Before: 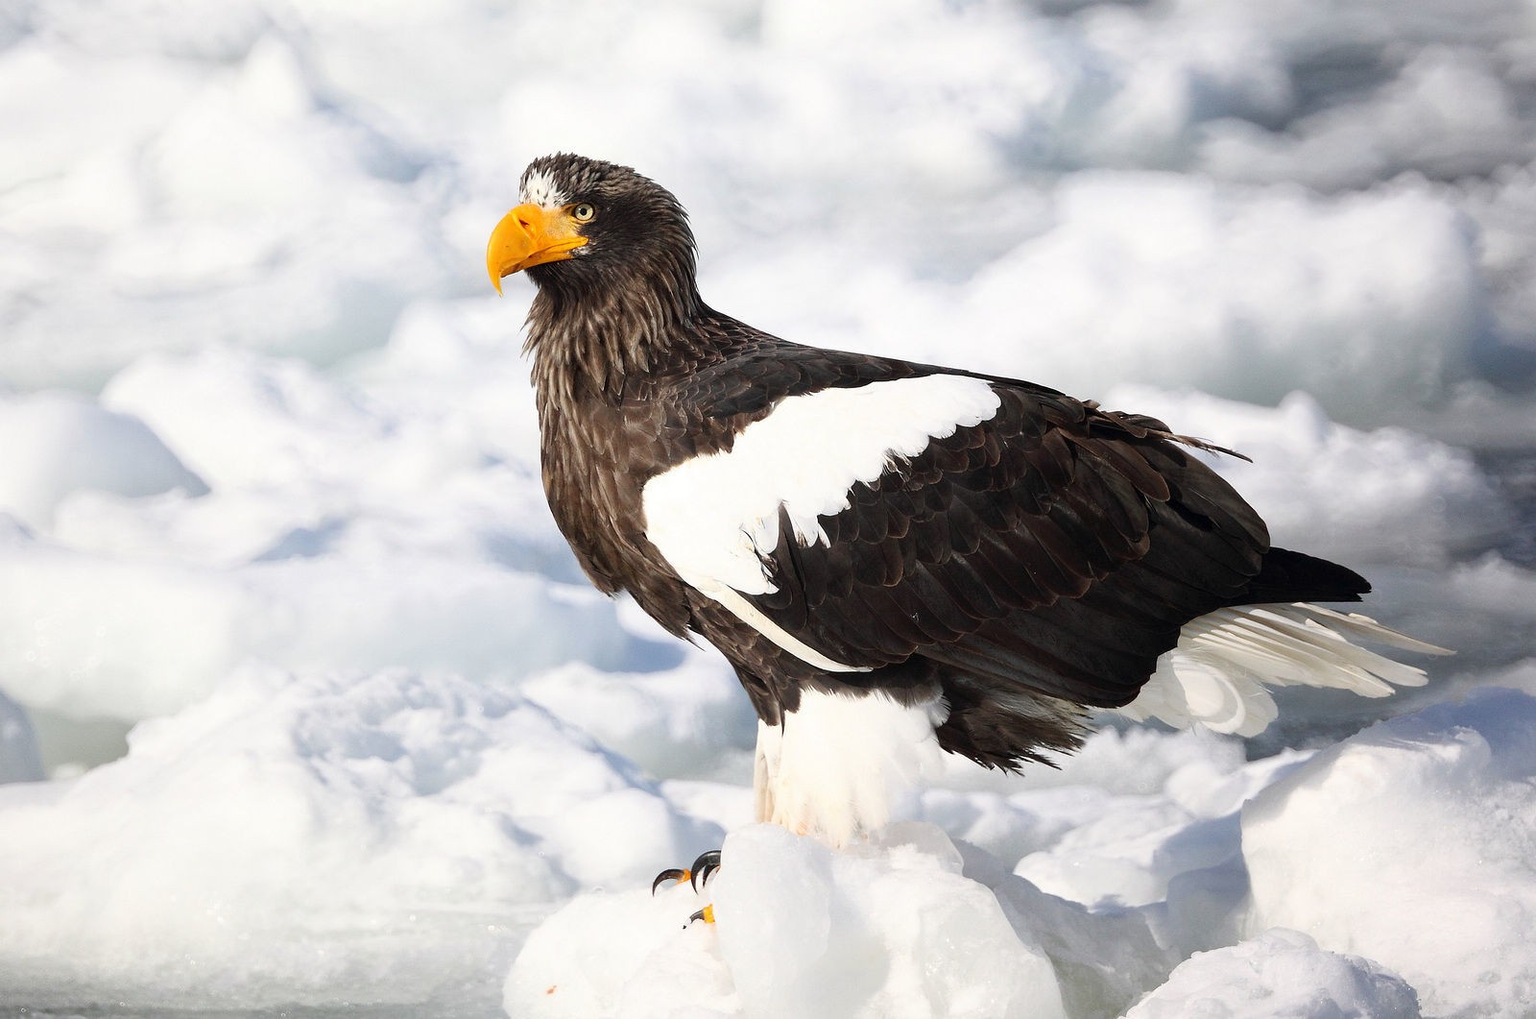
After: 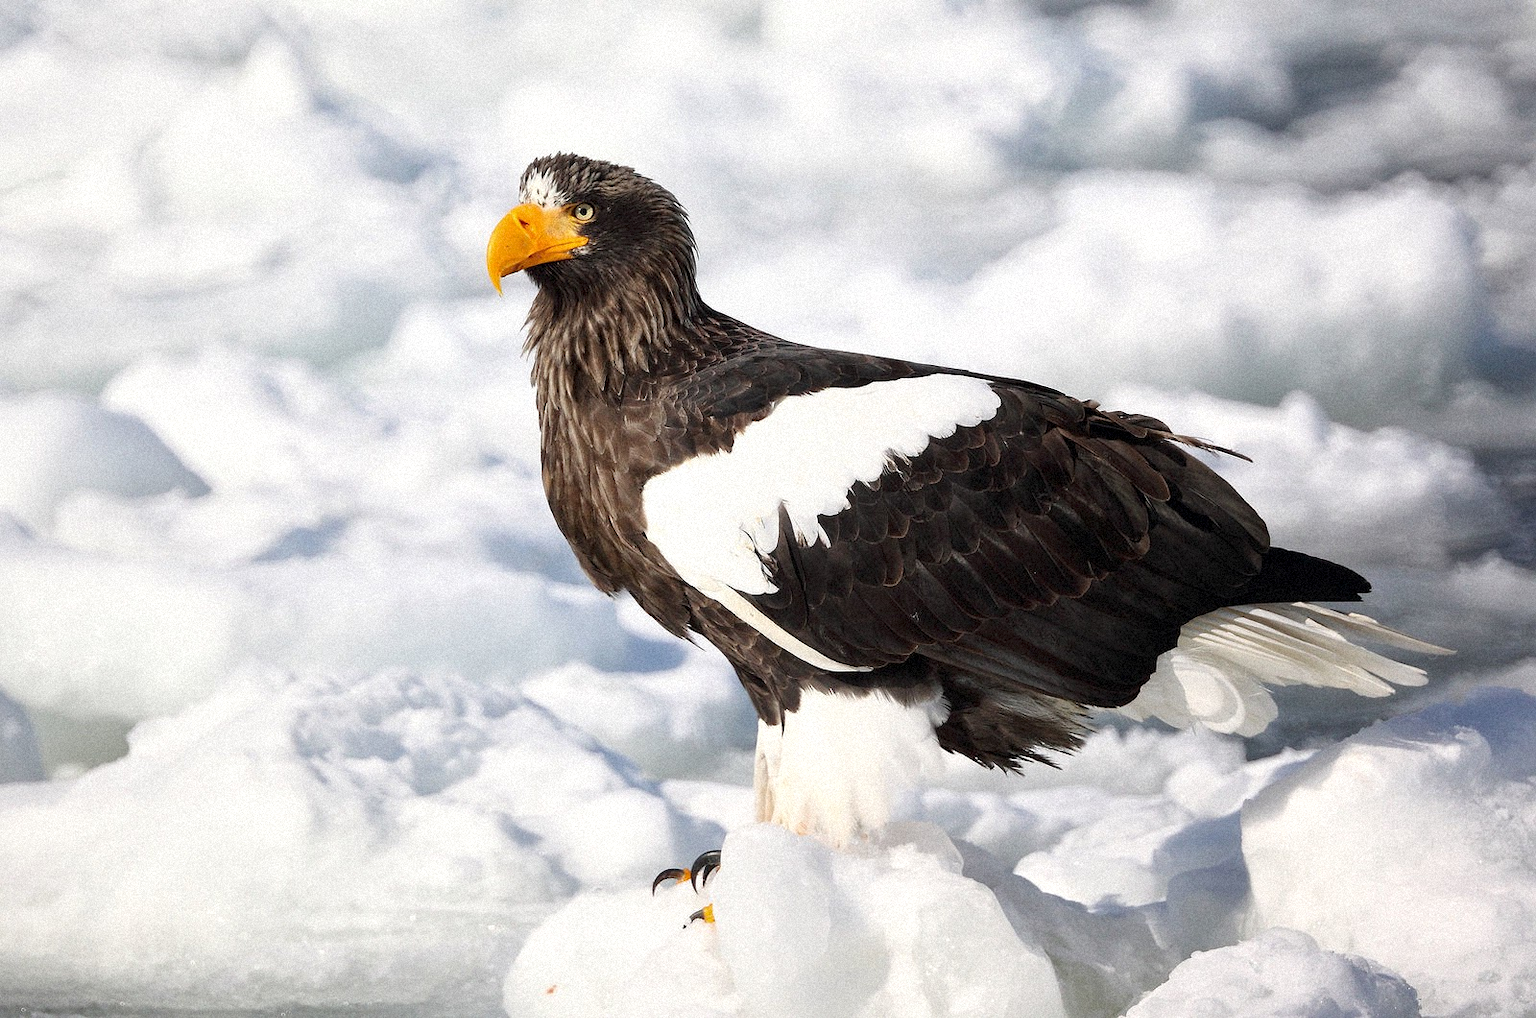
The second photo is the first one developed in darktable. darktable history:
grain: mid-tones bias 0%
local contrast: mode bilateral grid, contrast 20, coarseness 50, detail 132%, midtone range 0.2
